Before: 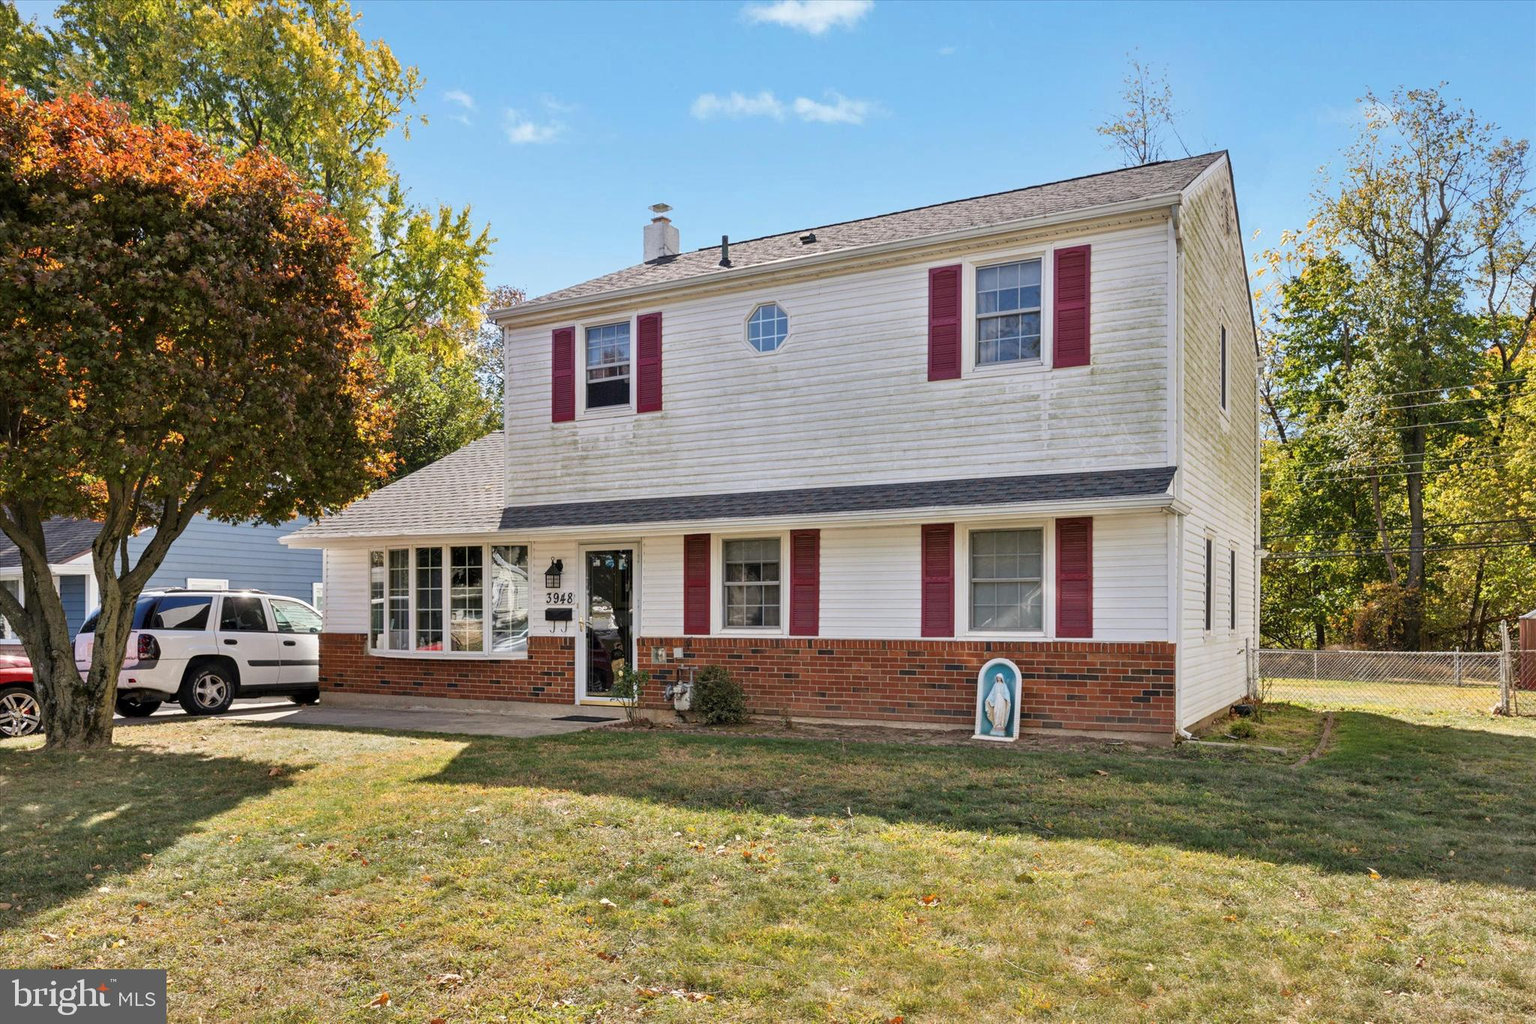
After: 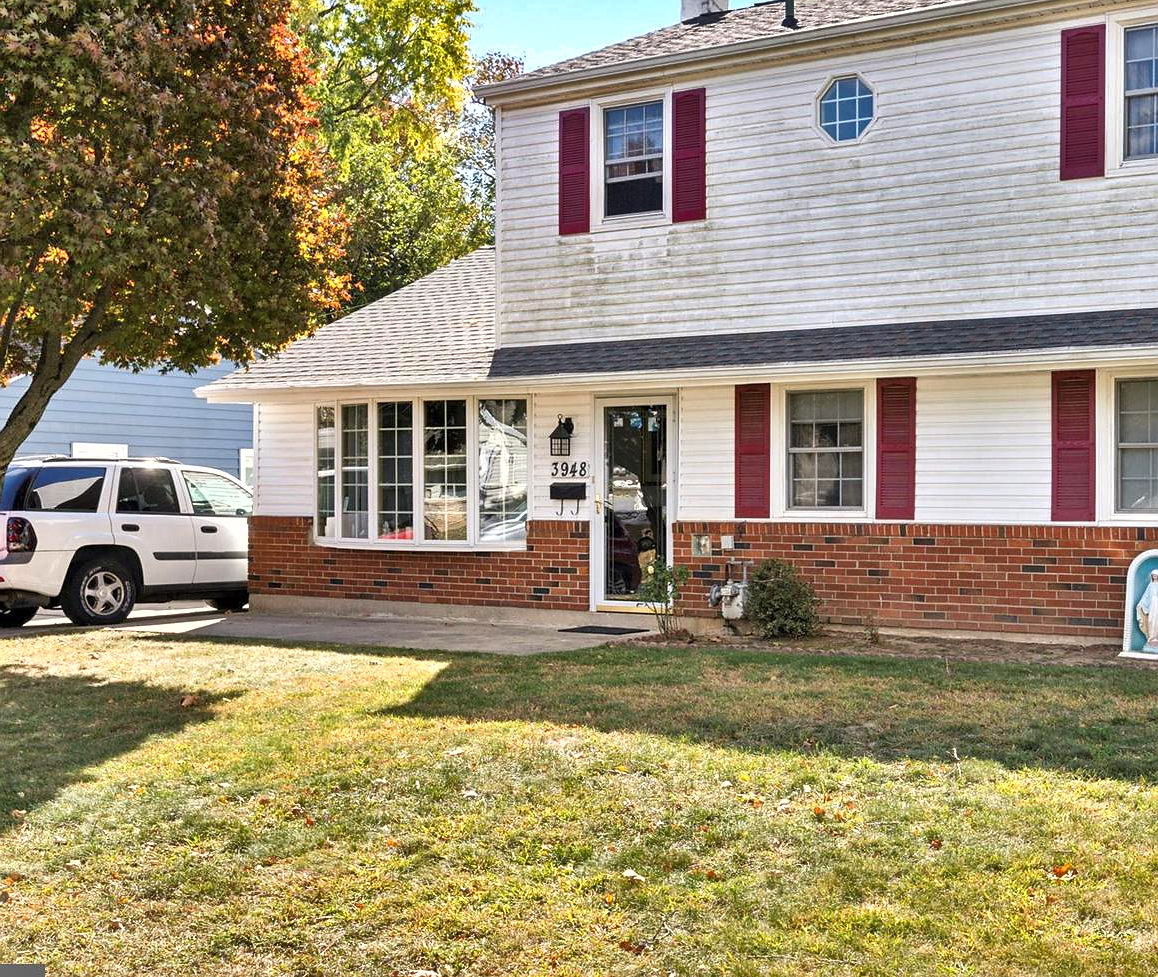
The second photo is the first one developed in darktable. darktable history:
crop: left 8.681%, top 24.081%, right 34.776%, bottom 4.291%
exposure: exposure 0.559 EV, compensate highlight preservation false
shadows and highlights: shadows 60.32, highlights -60.32, highlights color adjustment 41.66%, soften with gaussian
base curve: curves: ch0 [(0, 0) (0.283, 0.295) (1, 1)]
sharpen: radius 0.987, threshold 0.992
